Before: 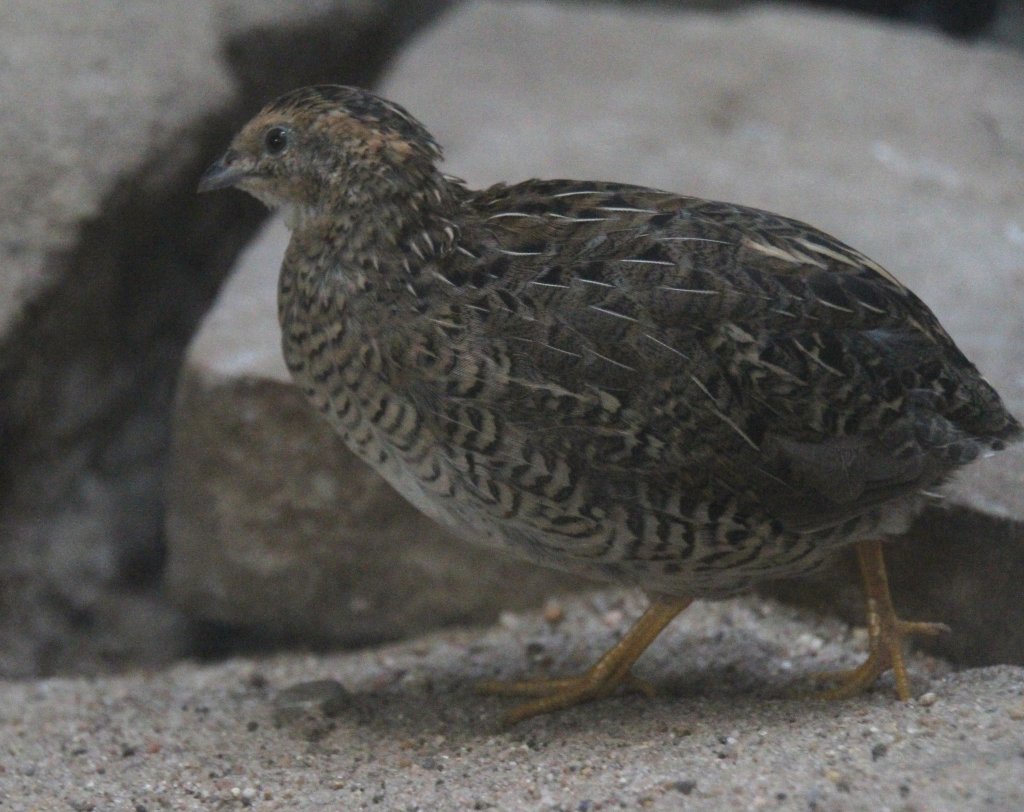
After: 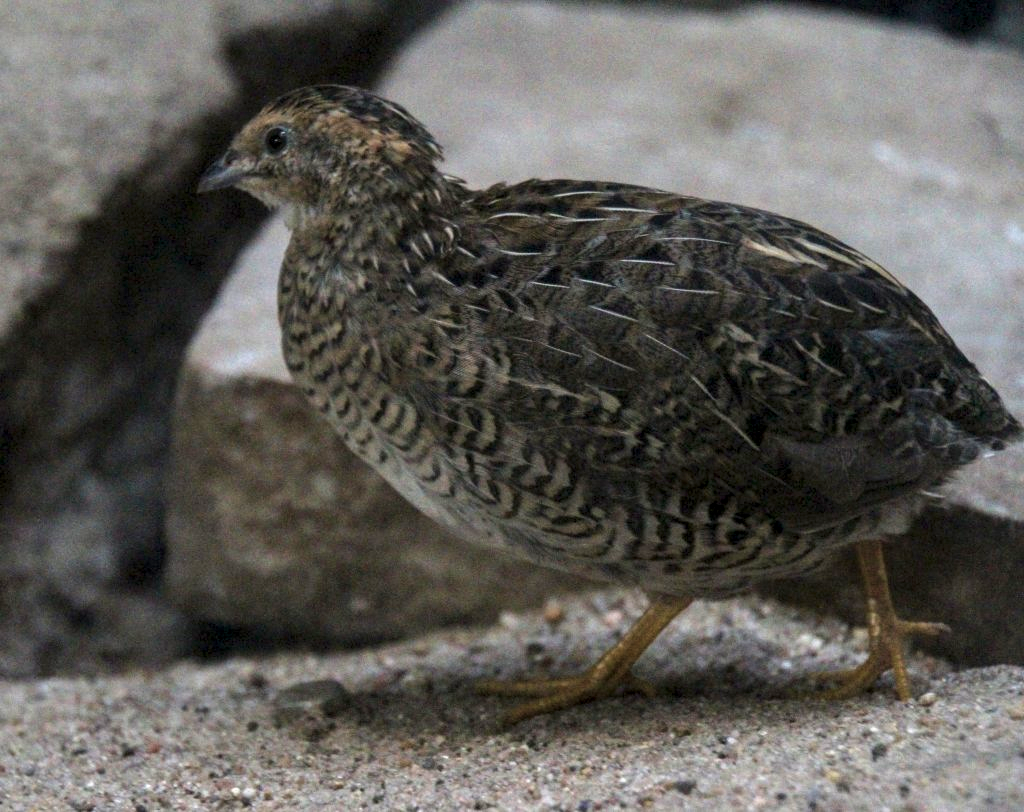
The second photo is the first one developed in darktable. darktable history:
velvia: strength 40.57%
local contrast: highlights 65%, shadows 54%, detail 168%, midtone range 0.511
